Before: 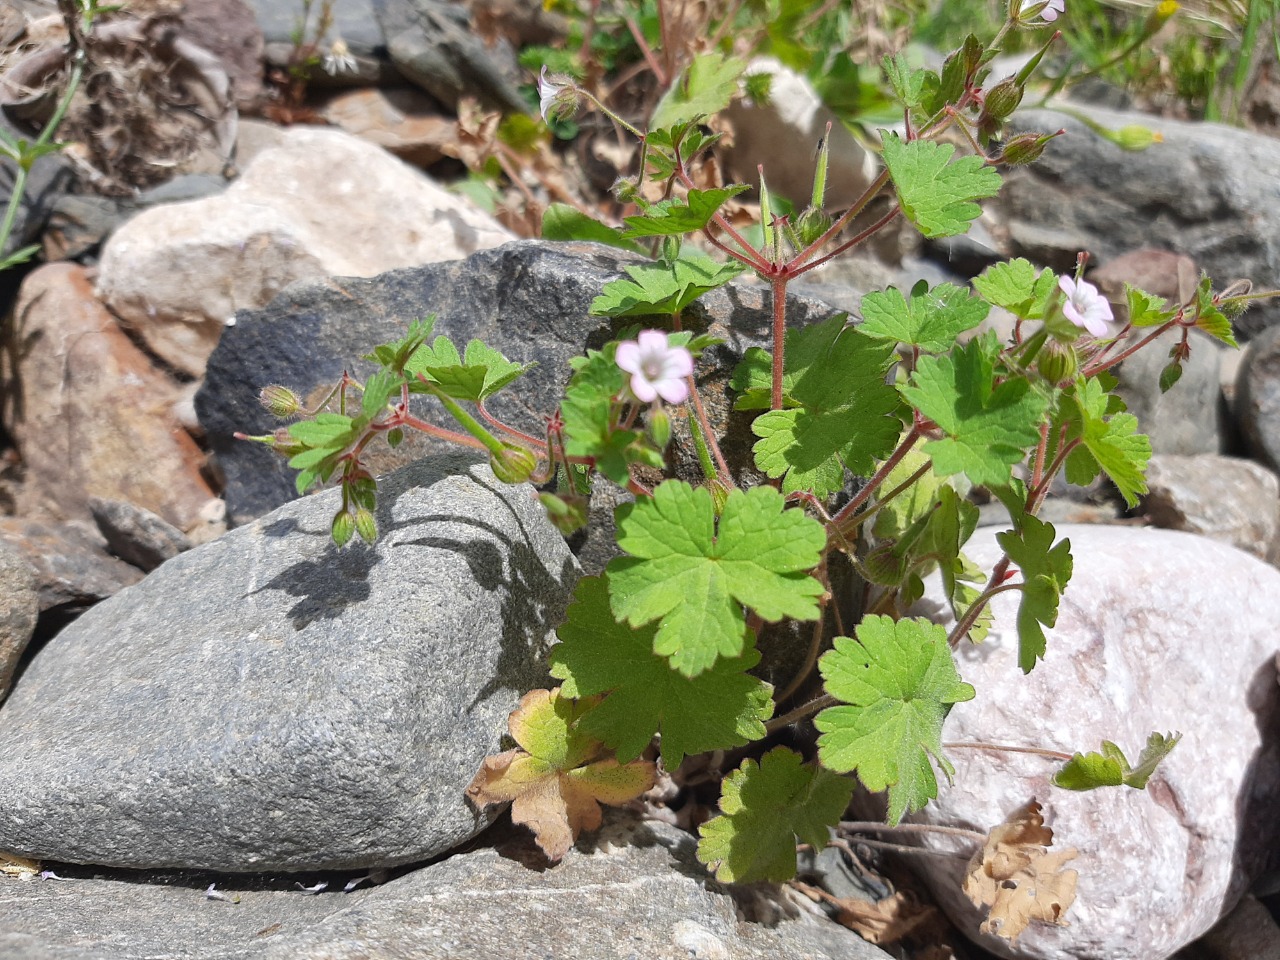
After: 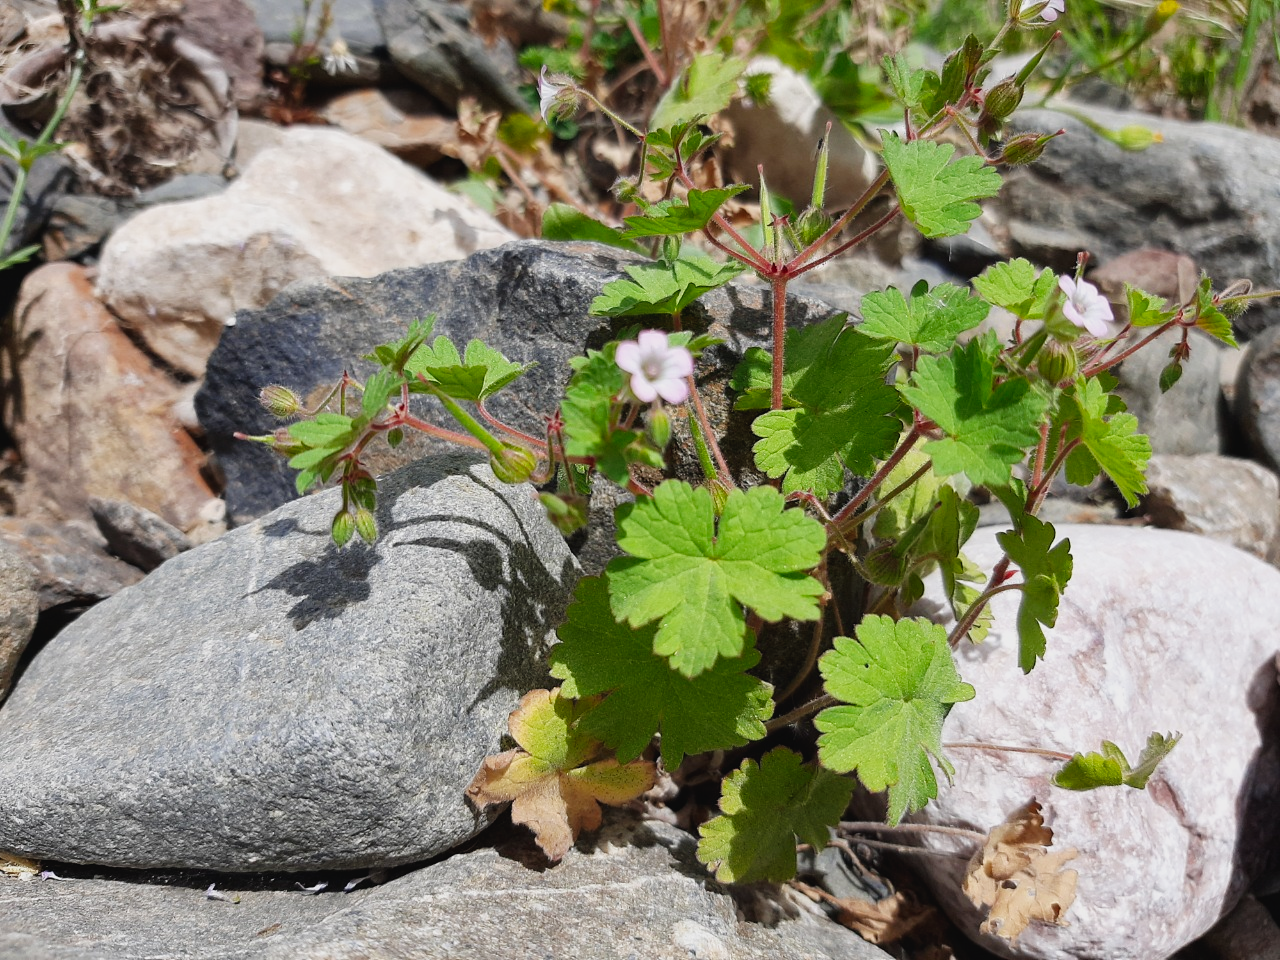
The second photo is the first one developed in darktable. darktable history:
tone curve: curves: ch0 [(0, 0.024) (0.049, 0.038) (0.176, 0.162) (0.311, 0.337) (0.416, 0.471) (0.565, 0.658) (0.817, 0.911) (1, 1)]; ch1 [(0, 0) (0.351, 0.347) (0.446, 0.42) (0.481, 0.463) (0.504, 0.504) (0.522, 0.521) (0.546, 0.563) (0.622, 0.664) (0.728, 0.786) (1, 1)]; ch2 [(0, 0) (0.327, 0.324) (0.427, 0.413) (0.458, 0.444) (0.502, 0.504) (0.526, 0.539) (0.547, 0.581) (0.601, 0.61) (0.76, 0.765) (1, 1)], preserve colors none
exposure: exposure -0.59 EV, compensate highlight preservation false
